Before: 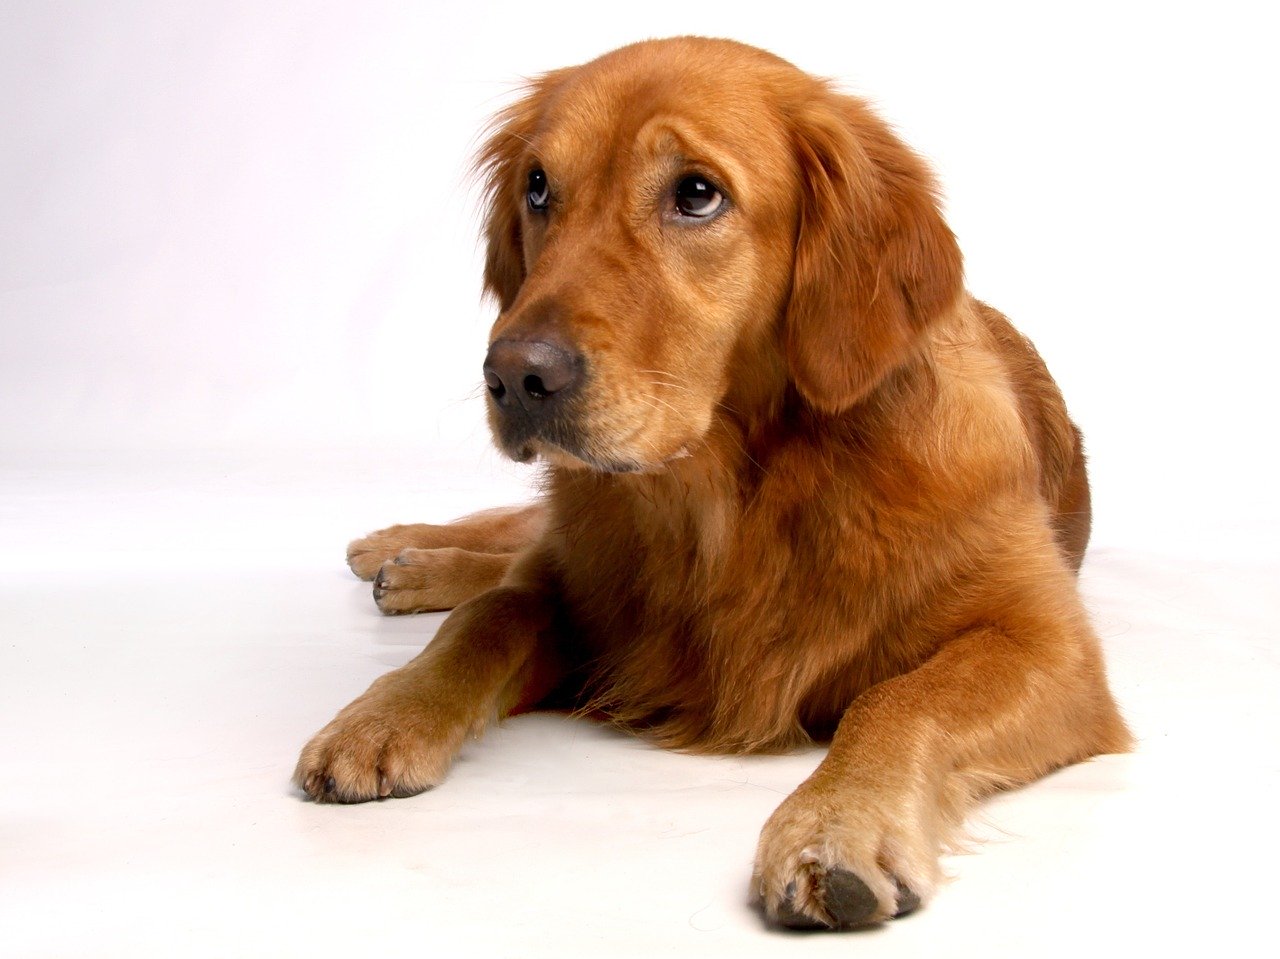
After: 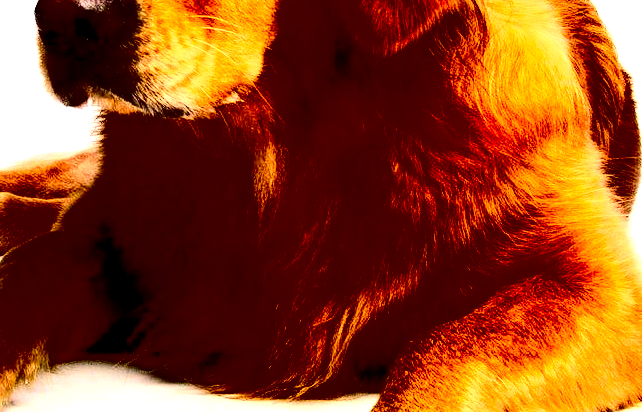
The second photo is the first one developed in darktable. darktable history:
local contrast: highlights 102%, shadows 101%, detail 201%, midtone range 0.2
exposure: black level correction 0, exposure 0.7 EV, compensate exposure bias true, compensate highlight preservation false
crop: left 35.137%, top 37.067%, right 14.668%, bottom 19.971%
contrast brightness saturation: contrast 0.764, brightness -0.985, saturation 0.986
